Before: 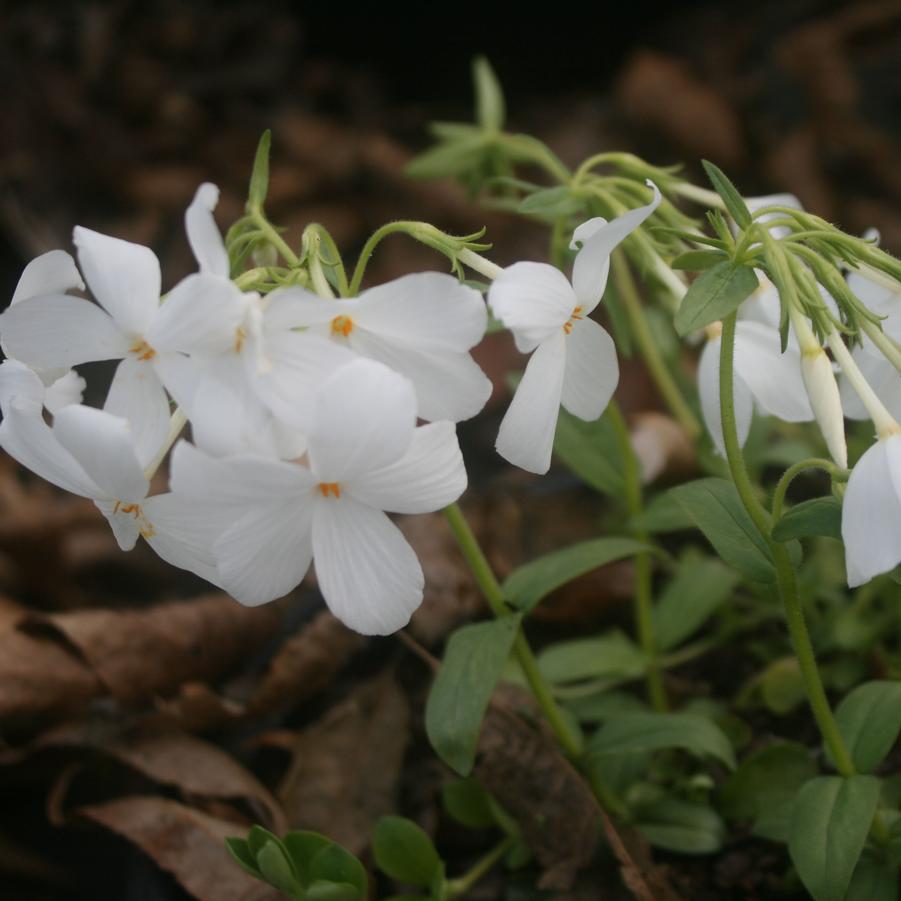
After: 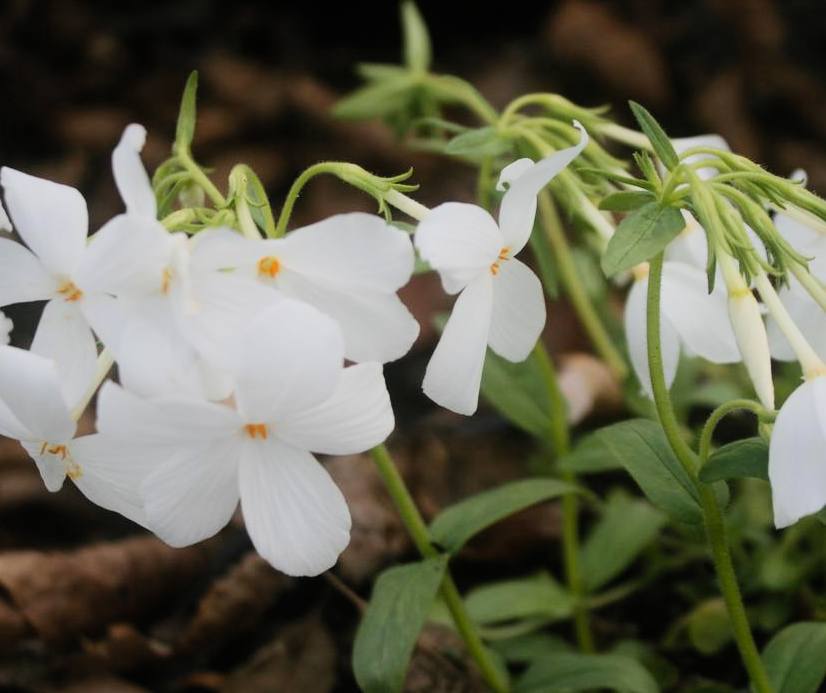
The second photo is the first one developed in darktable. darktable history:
crop: left 8.155%, top 6.611%, bottom 15.385%
filmic rgb: black relative exposure -7.65 EV, white relative exposure 4.56 EV, hardness 3.61, contrast 1.05
contrast brightness saturation: contrast 0.2, brightness 0.16, saturation 0.22
